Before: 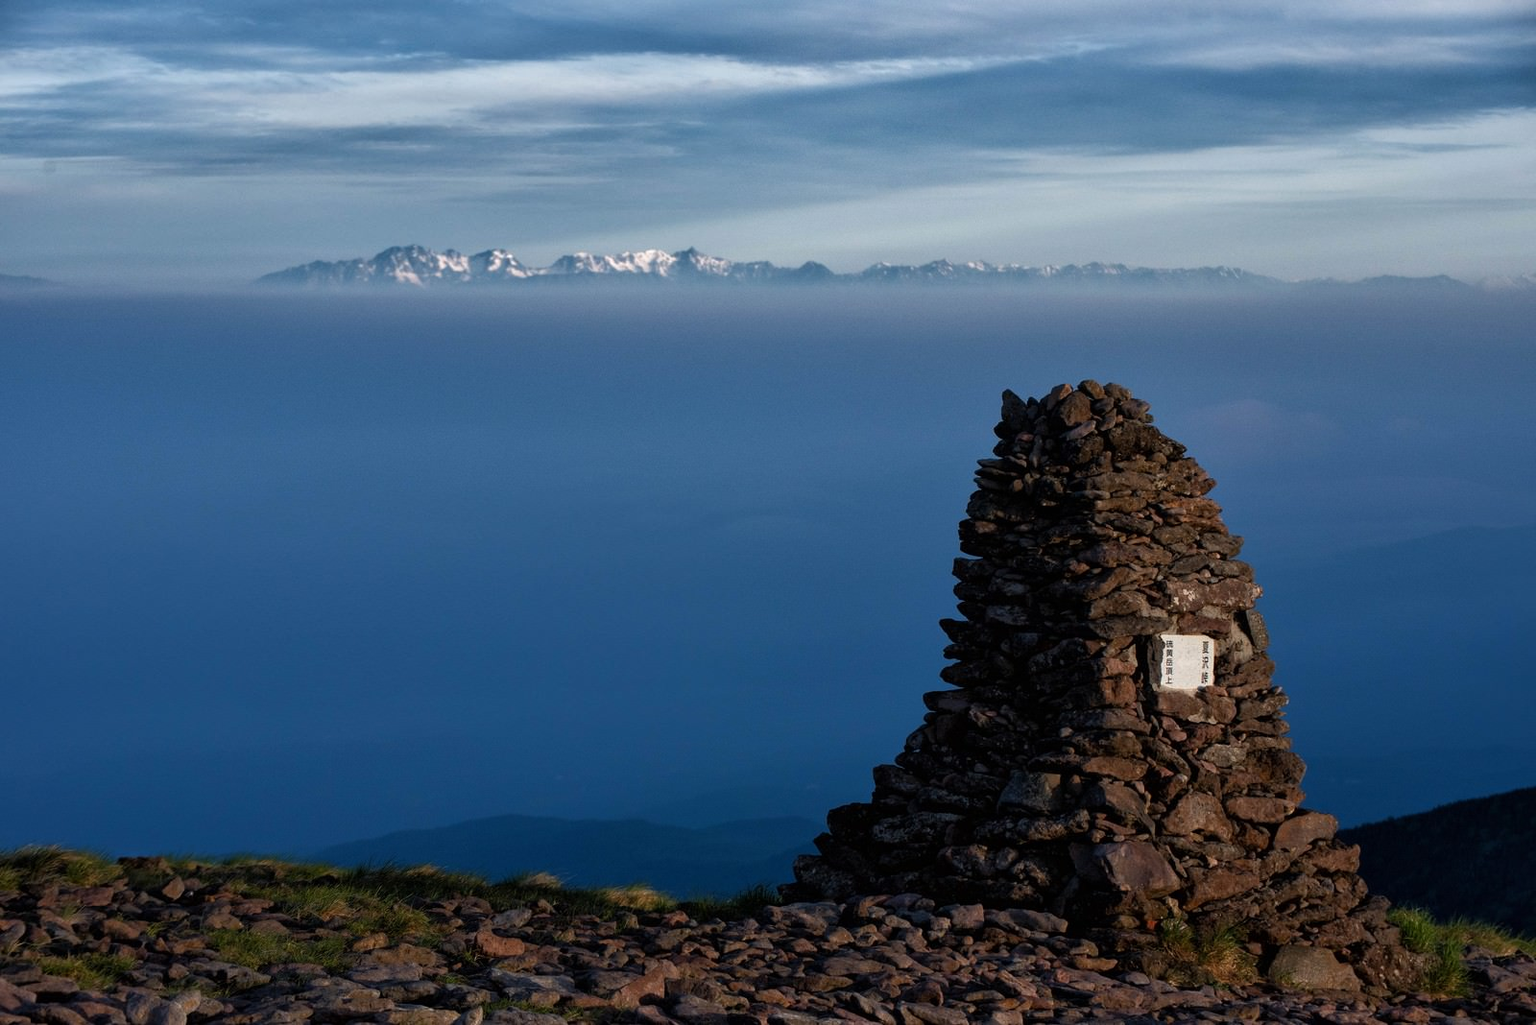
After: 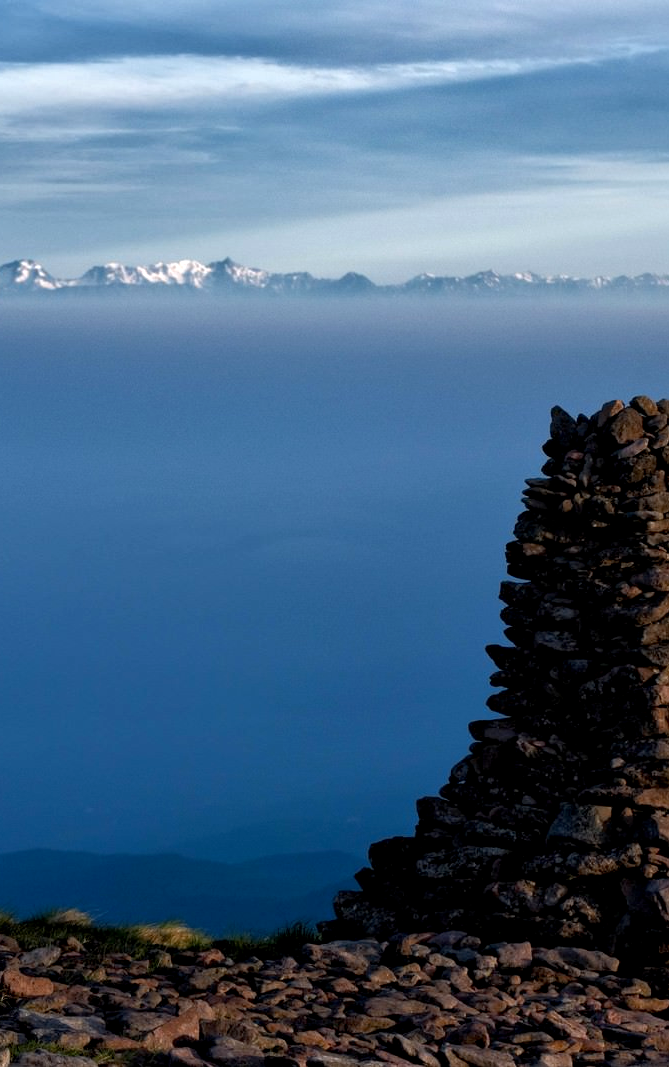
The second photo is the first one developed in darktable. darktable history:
exposure: black level correction 0.003, exposure 0.39 EV, compensate highlight preservation false
crop: left 30.853%, right 27.325%
